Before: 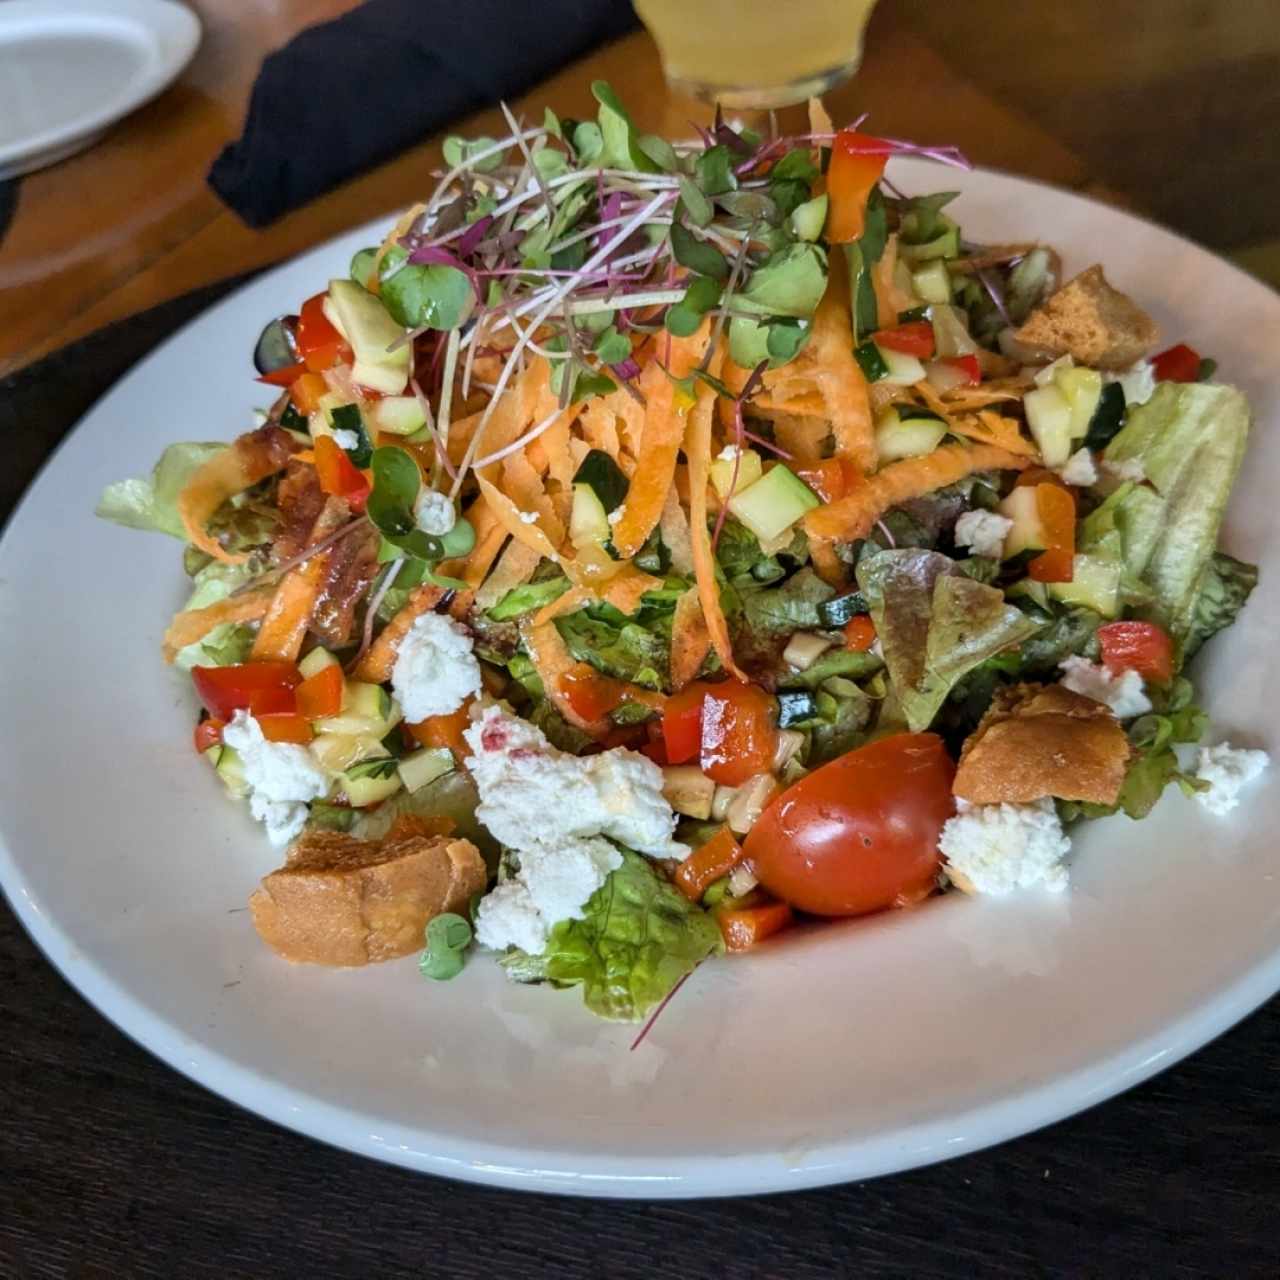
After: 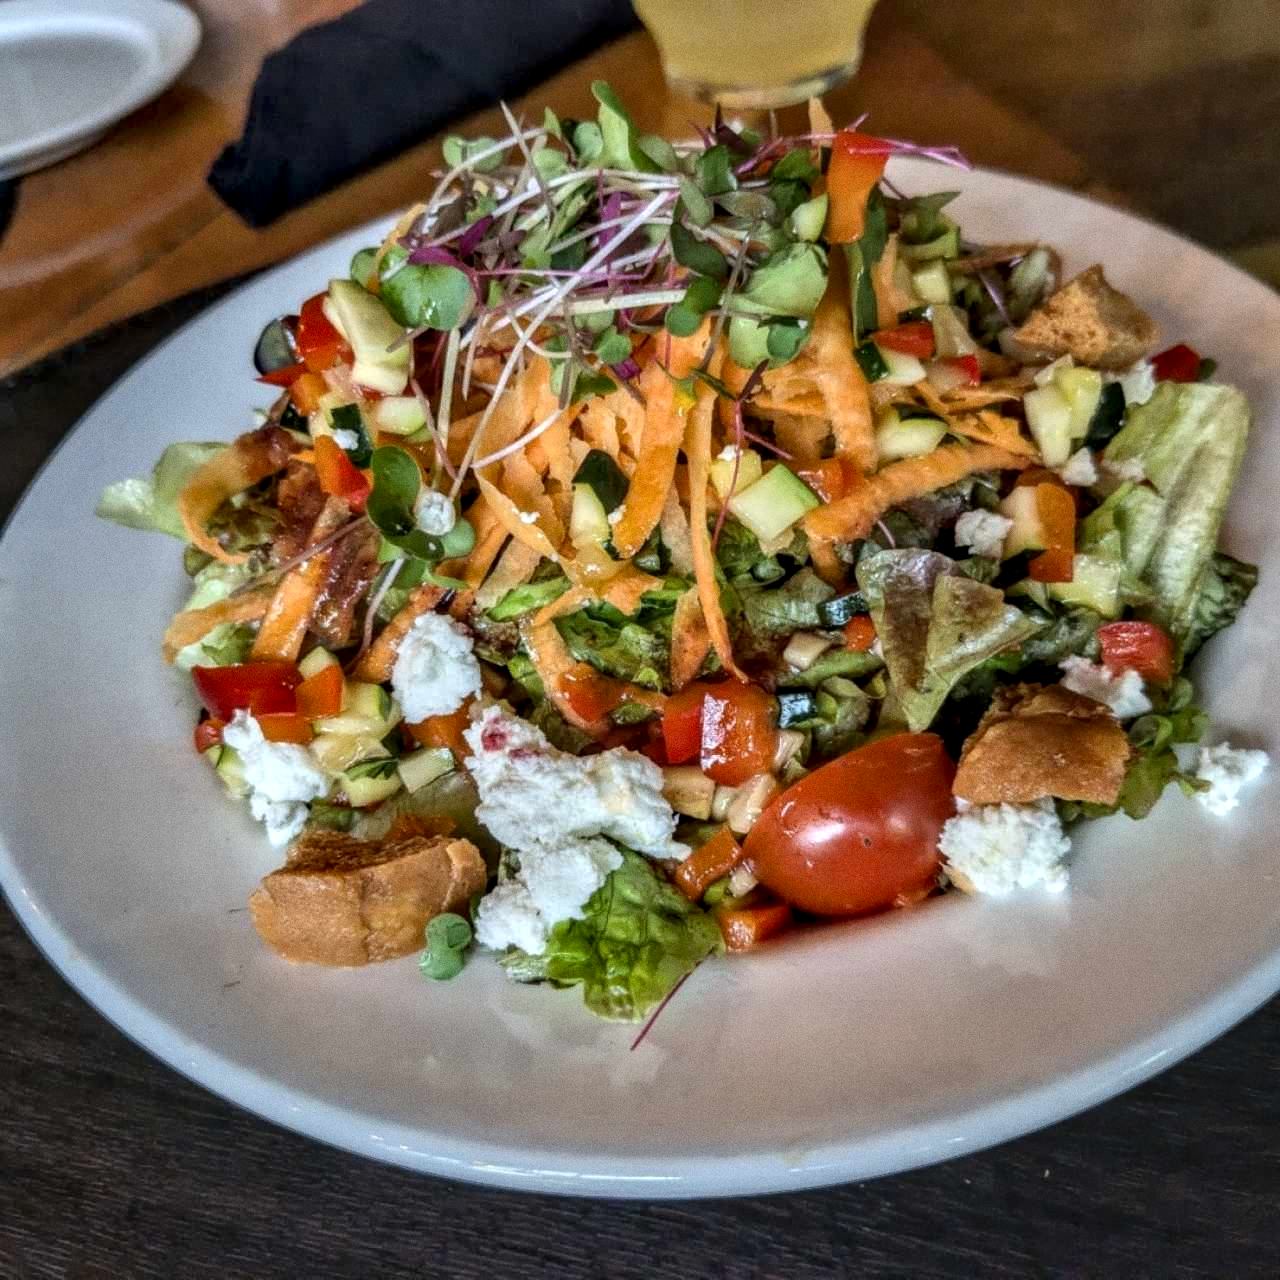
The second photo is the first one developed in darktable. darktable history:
local contrast: highlights 0%, shadows 0%, detail 133%
contrast equalizer: y [[0.514, 0.573, 0.581, 0.508, 0.5, 0.5], [0.5 ×6], [0.5 ×6], [0 ×6], [0 ×6]]
grain: coarseness 0.09 ISO
